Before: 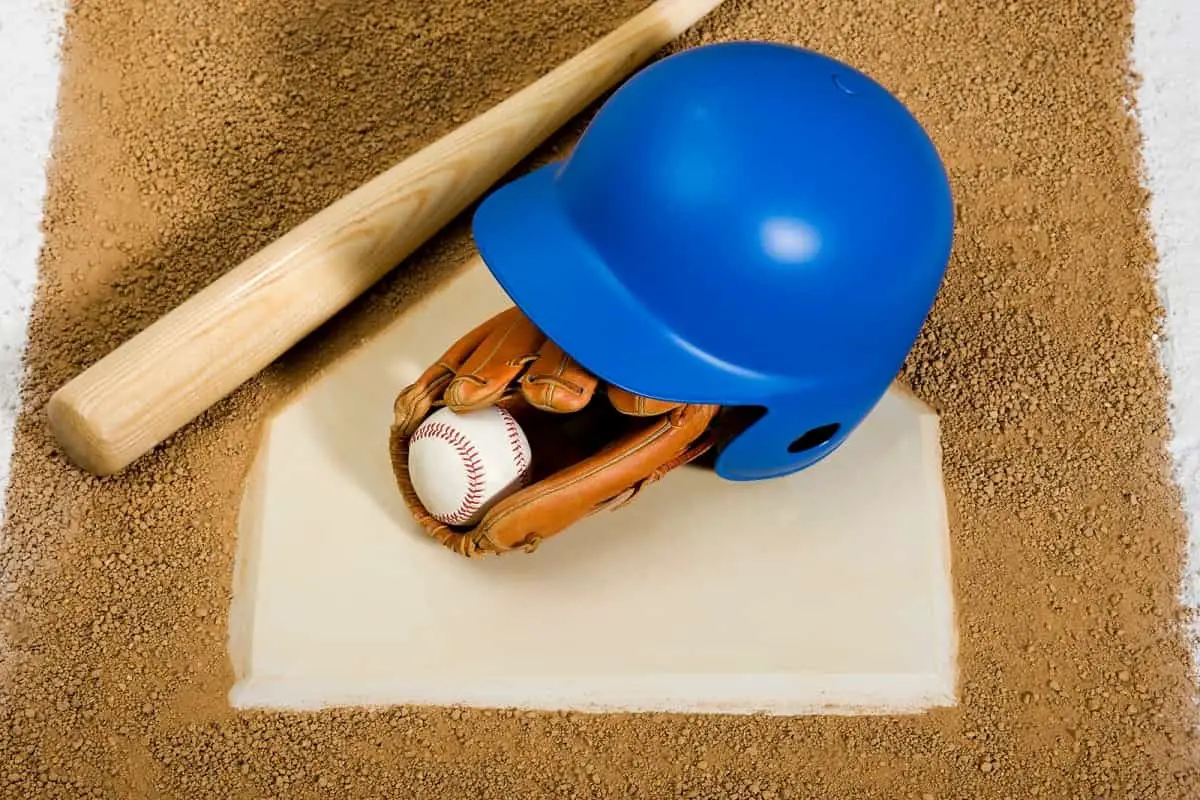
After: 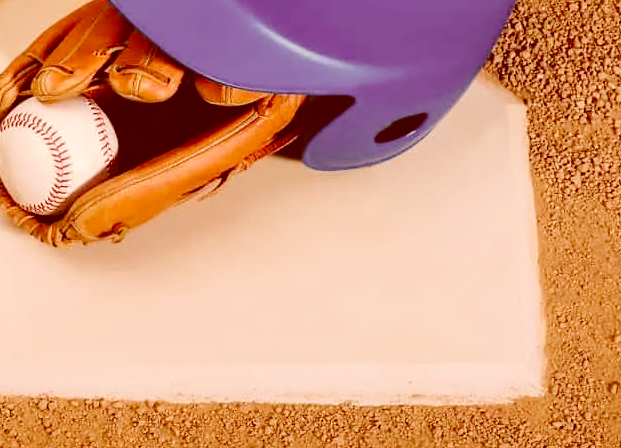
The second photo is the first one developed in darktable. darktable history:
color correction: highlights a* 9.03, highlights b* 8.71, shadows a* 40, shadows b* 40, saturation 0.8
tone curve: curves: ch0 [(0, 0) (0.003, 0.09) (0.011, 0.095) (0.025, 0.097) (0.044, 0.108) (0.069, 0.117) (0.1, 0.129) (0.136, 0.151) (0.177, 0.185) (0.224, 0.229) (0.277, 0.299) (0.335, 0.379) (0.399, 0.469) (0.468, 0.55) (0.543, 0.629) (0.623, 0.702) (0.709, 0.775) (0.801, 0.85) (0.898, 0.91) (1, 1)], preserve colors none
crop: left 34.479%, top 38.822%, right 13.718%, bottom 5.172%
exposure: black level correction -0.003, exposure 0.04 EV, compensate highlight preservation false
